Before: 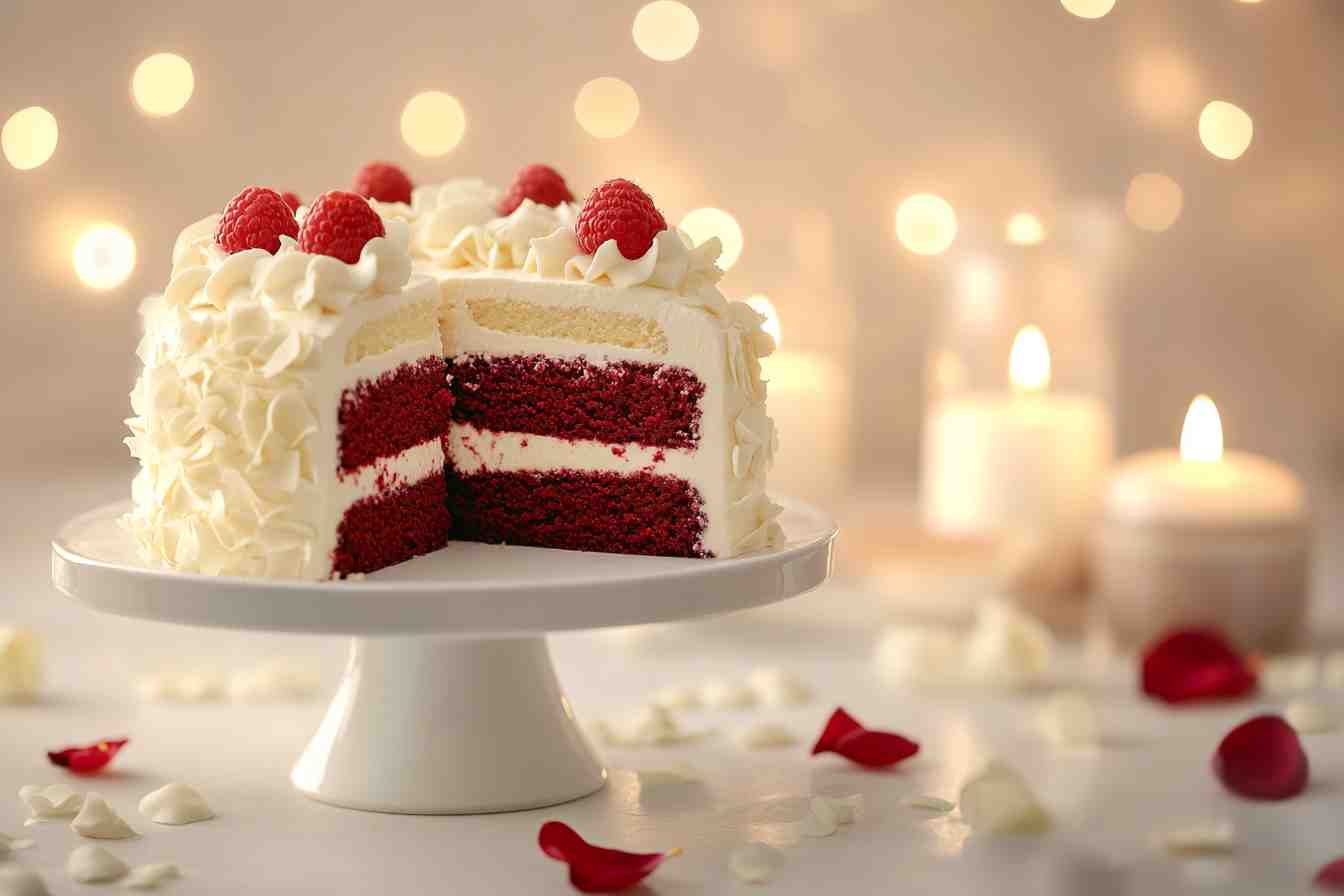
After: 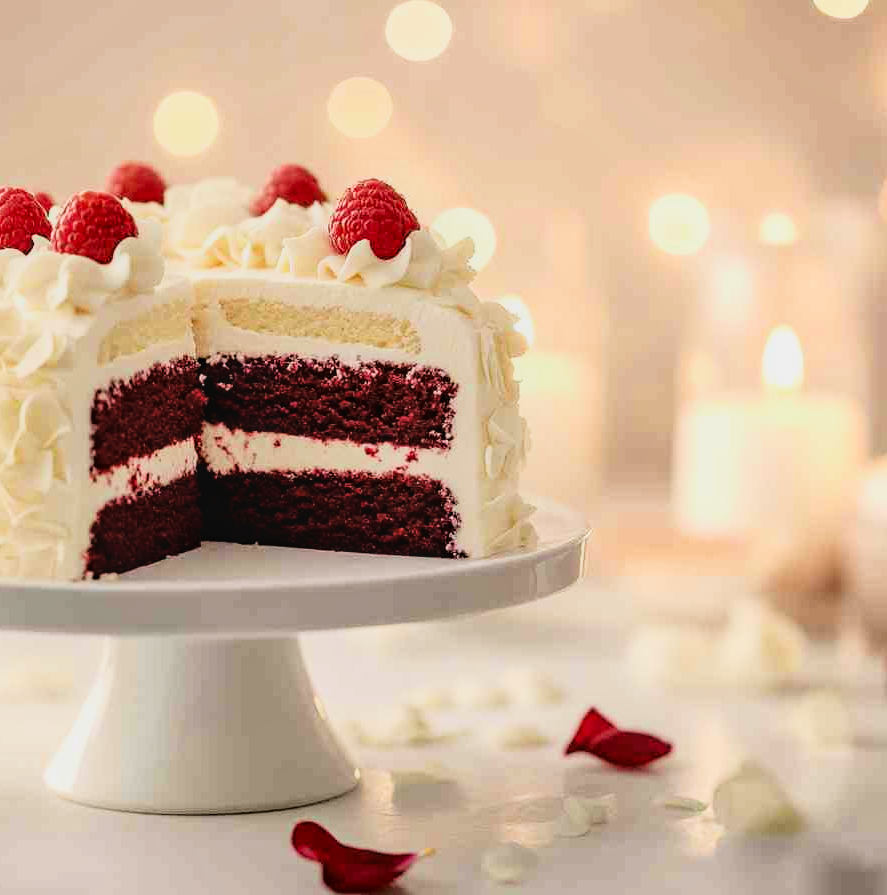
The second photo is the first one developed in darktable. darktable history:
filmic rgb: black relative exposure -7.49 EV, white relative exposure 4.99 EV, hardness 3.34, contrast 1.296
crop and rotate: left 18.39%, right 15.56%
local contrast: on, module defaults
tone curve: curves: ch0 [(0, 0.009) (0.105, 0.08) (0.195, 0.18) (0.283, 0.316) (0.384, 0.434) (0.485, 0.531) (0.638, 0.69) (0.81, 0.872) (1, 0.977)]; ch1 [(0, 0) (0.161, 0.092) (0.35, 0.33) (0.379, 0.401) (0.456, 0.469) (0.502, 0.5) (0.525, 0.514) (0.586, 0.604) (0.642, 0.645) (0.858, 0.817) (1, 0.942)]; ch2 [(0, 0) (0.371, 0.362) (0.437, 0.437) (0.48, 0.49) (0.53, 0.515) (0.56, 0.571) (0.622, 0.606) (0.881, 0.795) (1, 0.929)], color space Lab, linked channels, preserve colors none
